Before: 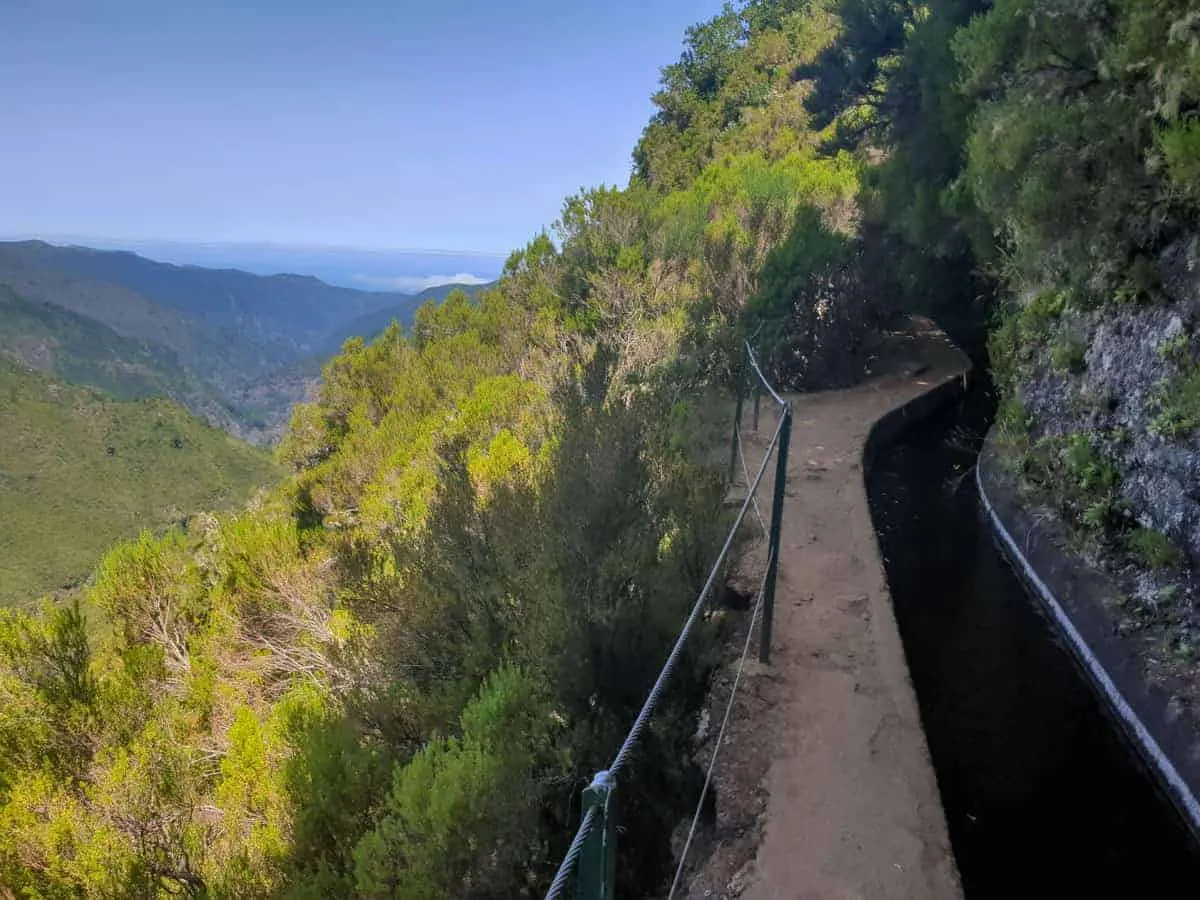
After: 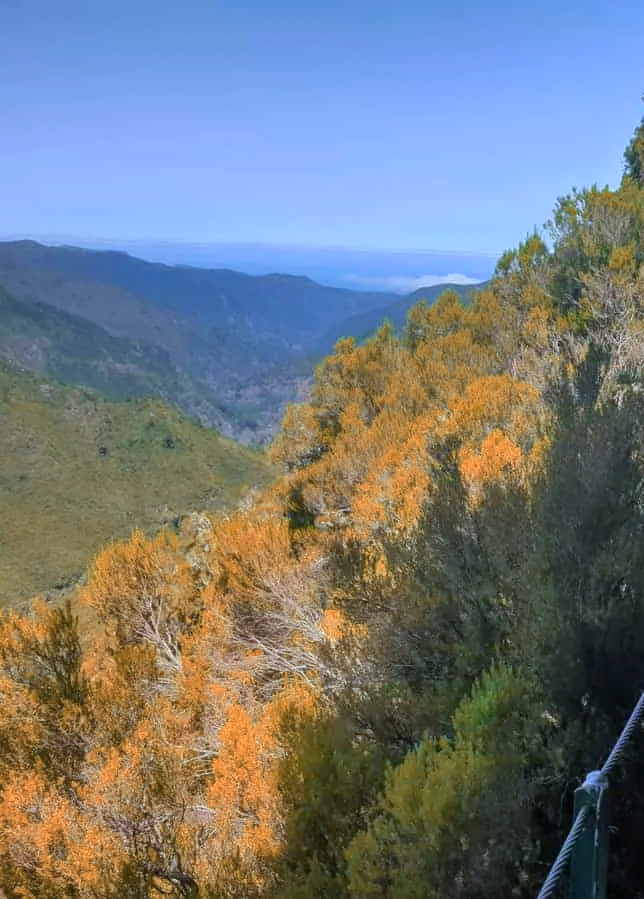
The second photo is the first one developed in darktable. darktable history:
color calibration: x 0.37, y 0.382, temperature 4316.83 K
crop: left 0.683%, right 45.581%, bottom 0.087%
color zones: curves: ch2 [(0, 0.5) (0.084, 0.497) (0.323, 0.335) (0.4, 0.497) (1, 0.5)]
